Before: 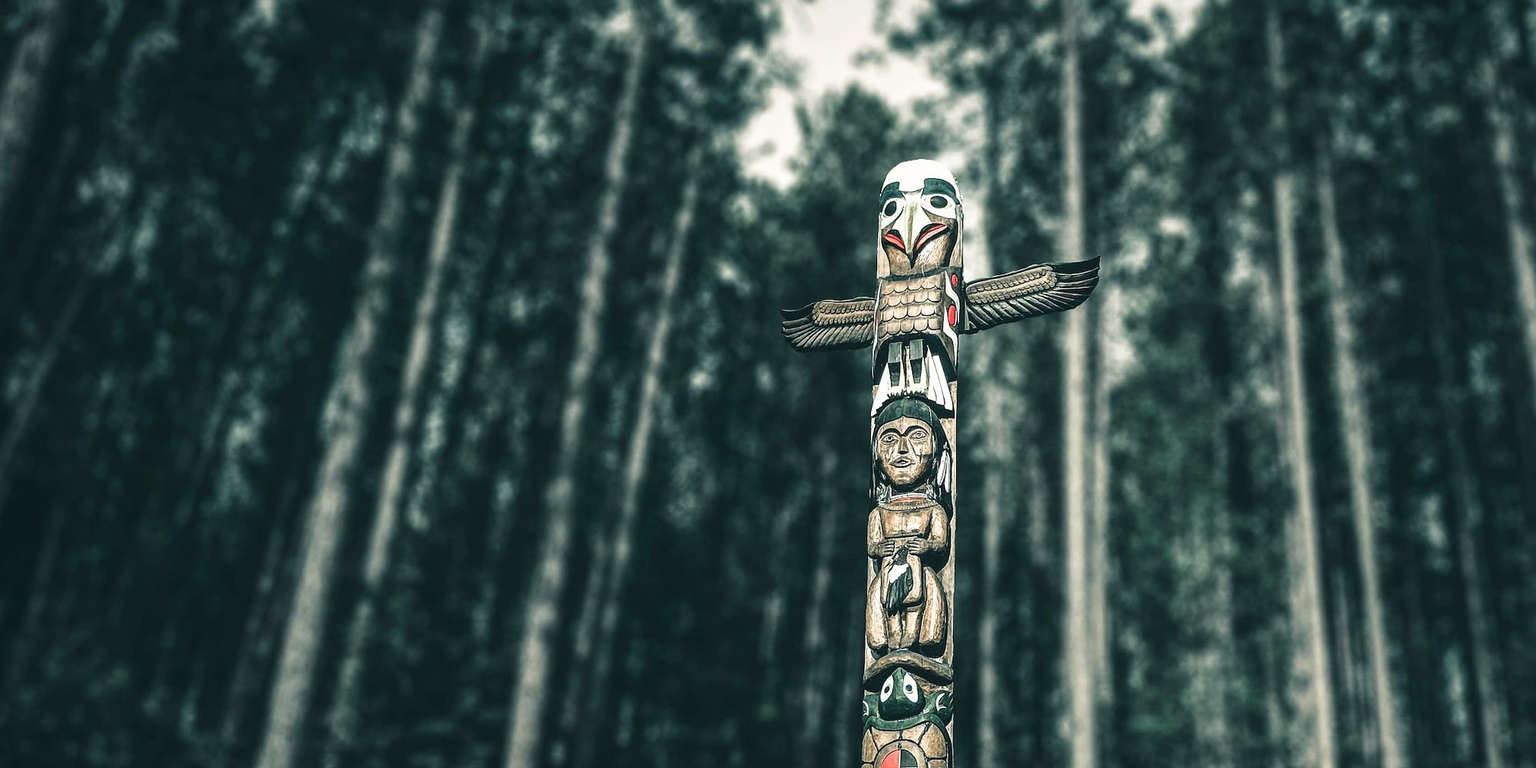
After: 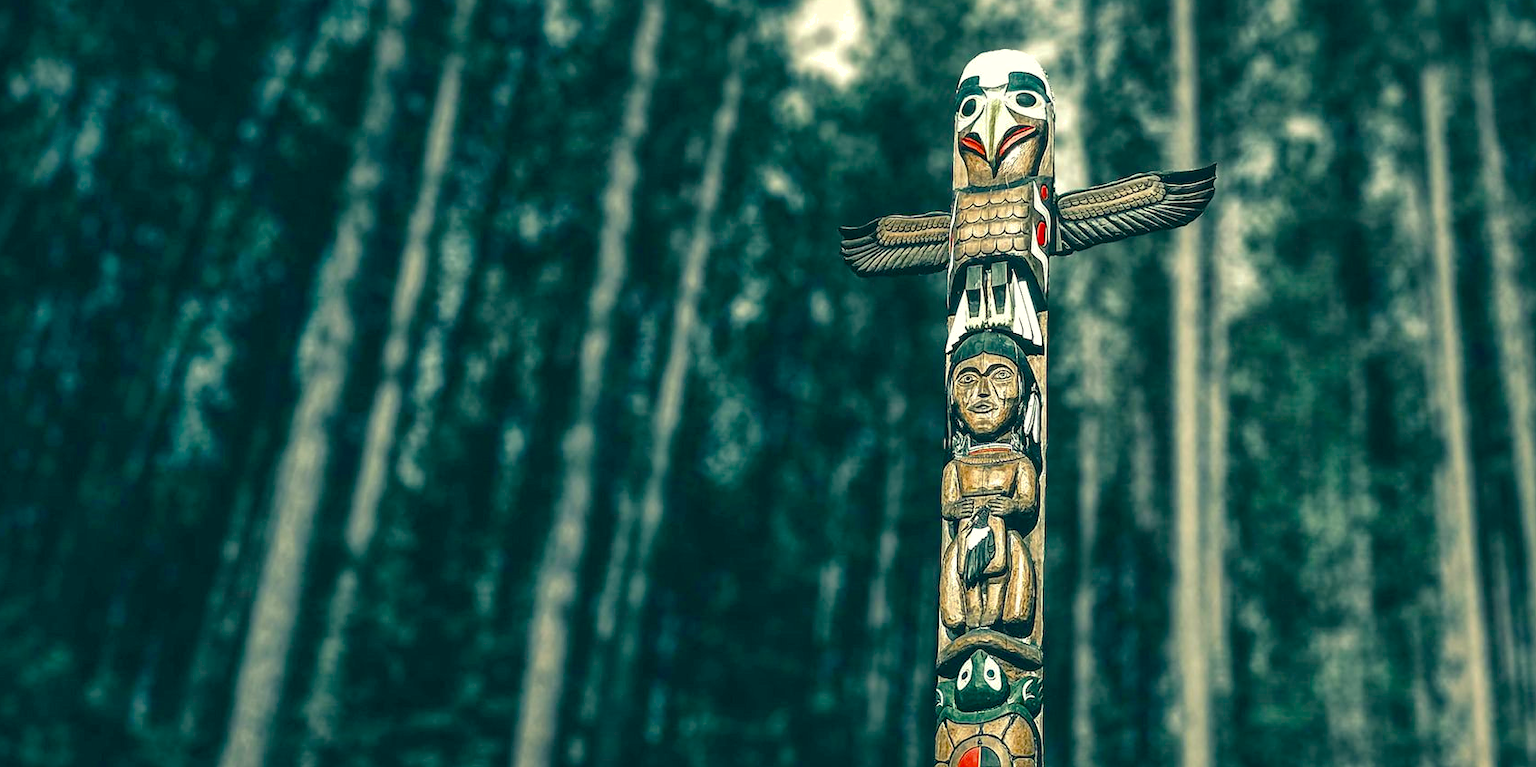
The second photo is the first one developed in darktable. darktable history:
shadows and highlights: on, module defaults
color balance rgb: shadows lift › luminance -4.813%, shadows lift › chroma 1.199%, shadows lift › hue 219.28°, highlights gain › luminance 6.065%, highlights gain › chroma 2.584%, highlights gain › hue 92.7°, linear chroma grading › global chroma 14.434%, perceptual saturation grading › global saturation 29.929%, saturation formula JzAzBz (2021)
crop and rotate: left 4.6%, top 15.381%, right 10.698%
